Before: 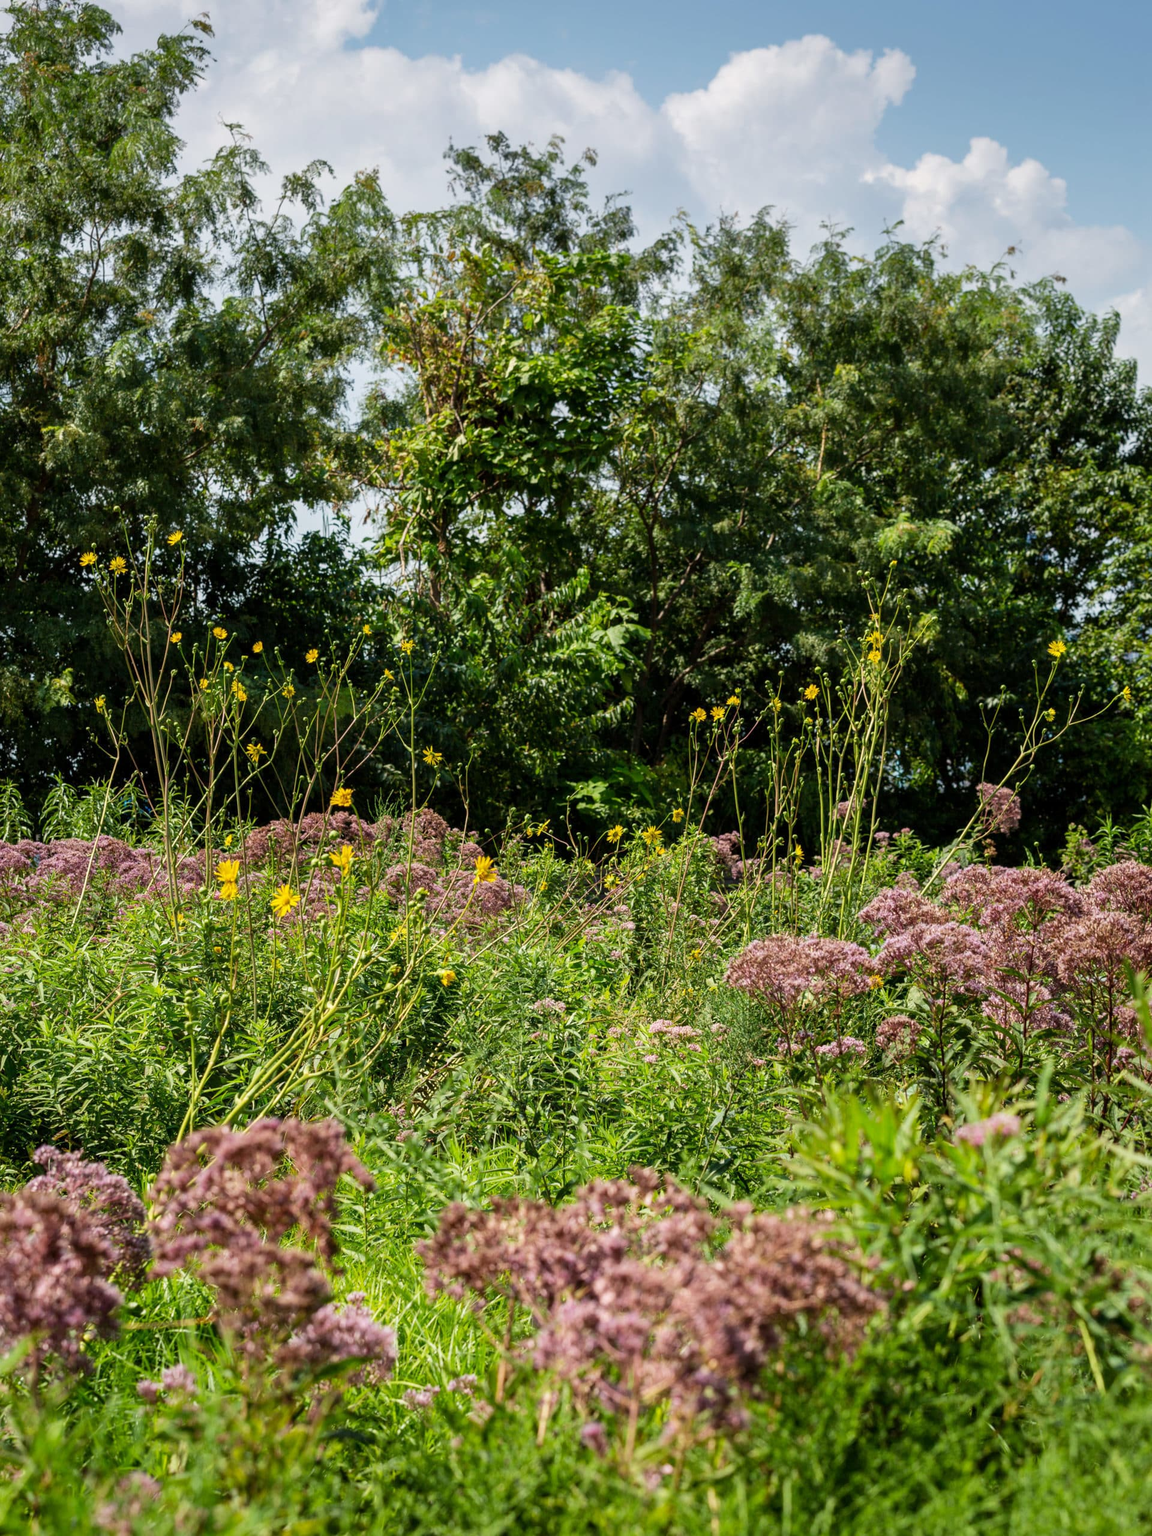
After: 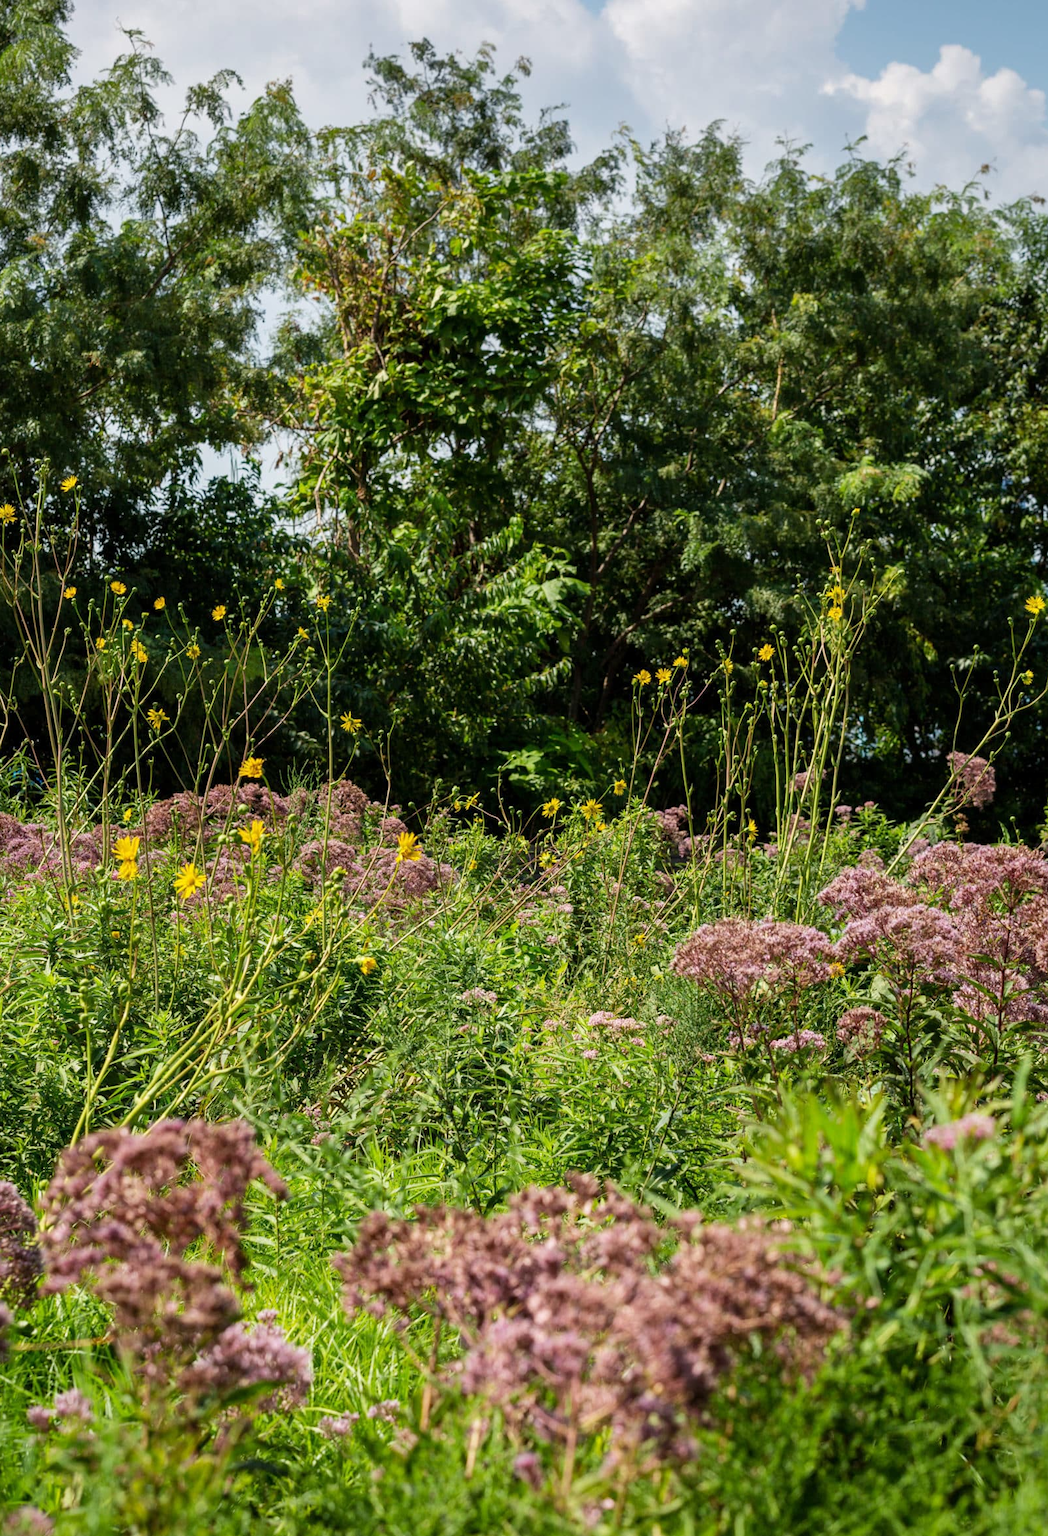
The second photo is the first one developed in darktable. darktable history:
shadows and highlights: radius 331.12, shadows 55.33, highlights -98.93, compress 94.6%, soften with gaussian
crop: left 9.766%, top 6.31%, right 7.122%, bottom 2.381%
